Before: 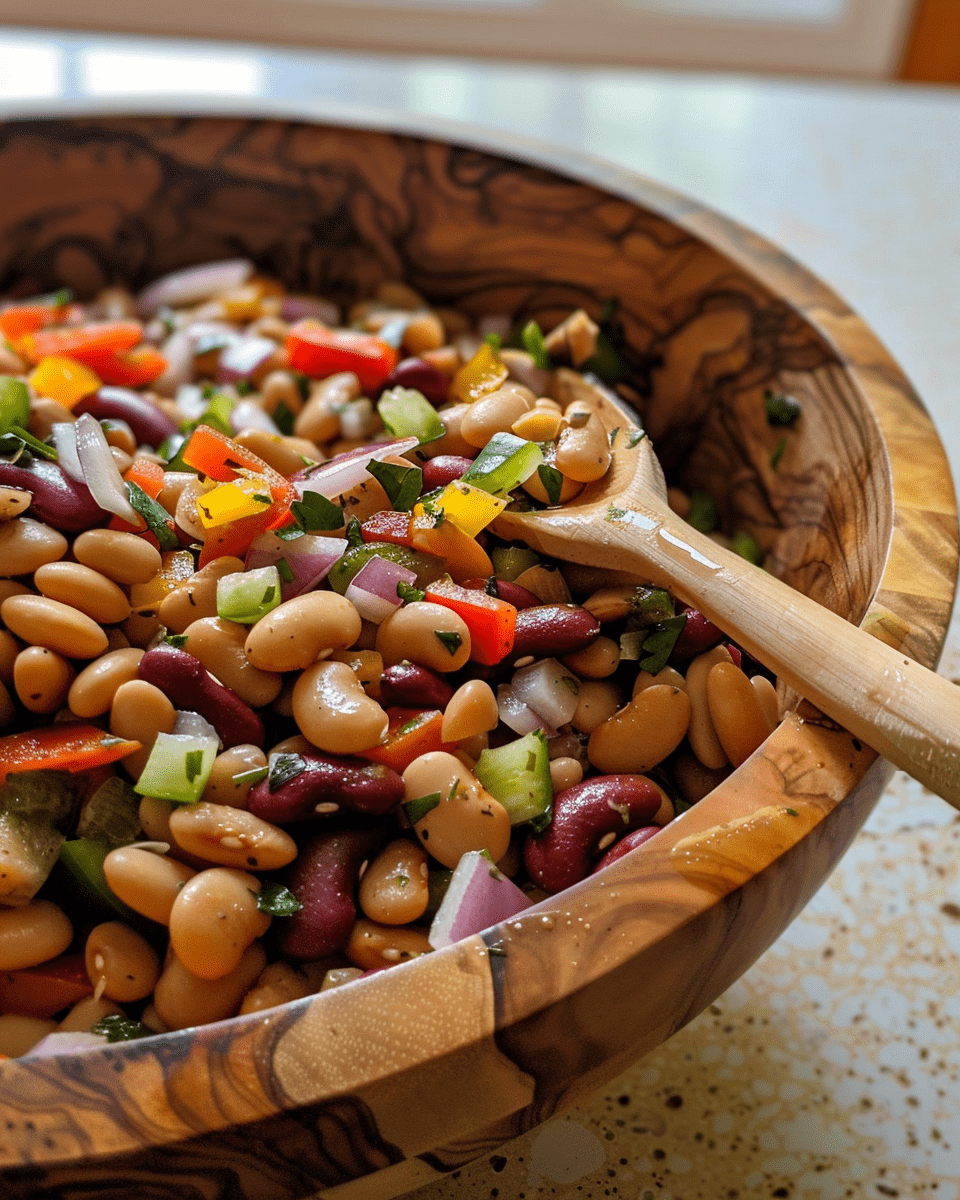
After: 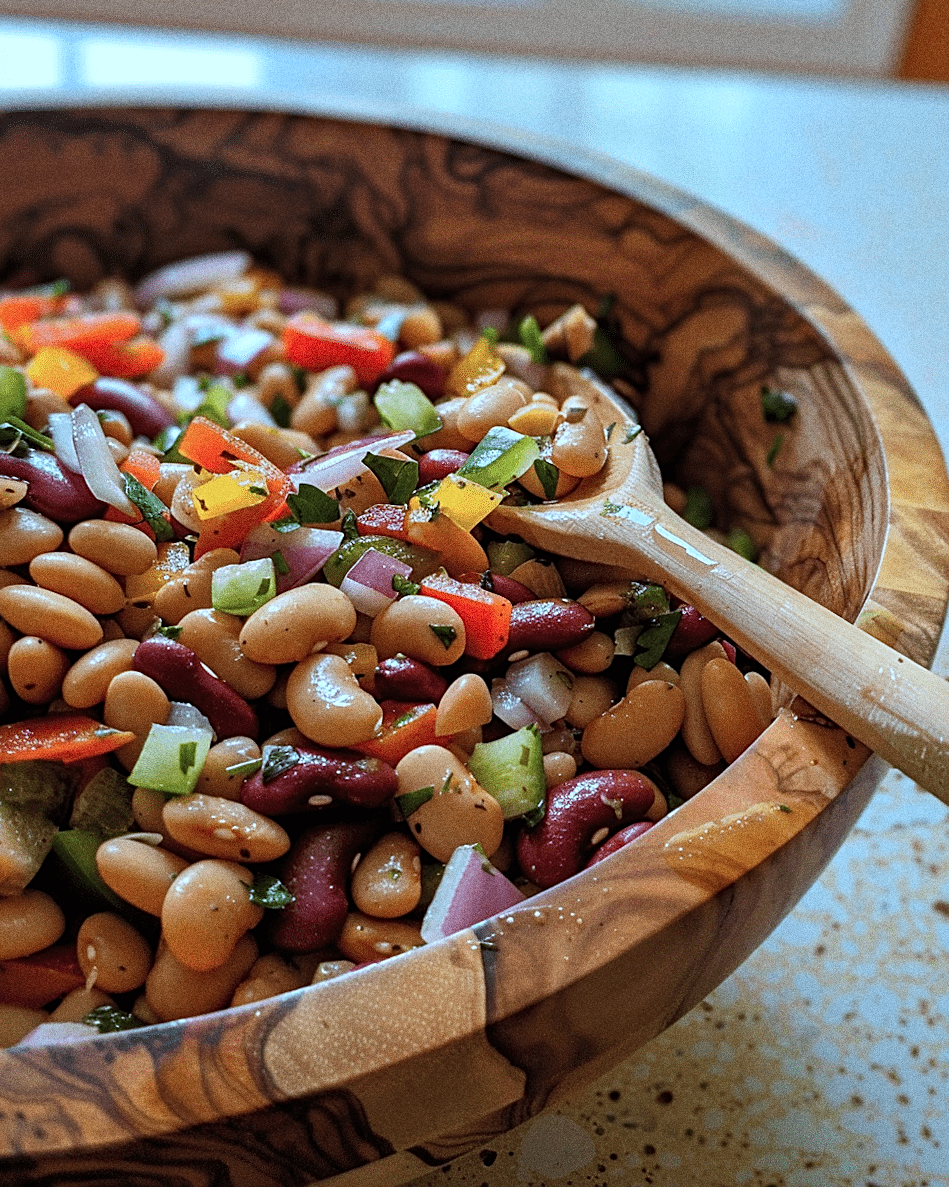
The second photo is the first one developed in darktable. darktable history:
crop and rotate: angle -0.5°
sharpen: on, module defaults
color correction: highlights a* -9.73, highlights b* -21.22
grain: coarseness 0.09 ISO, strength 40%
